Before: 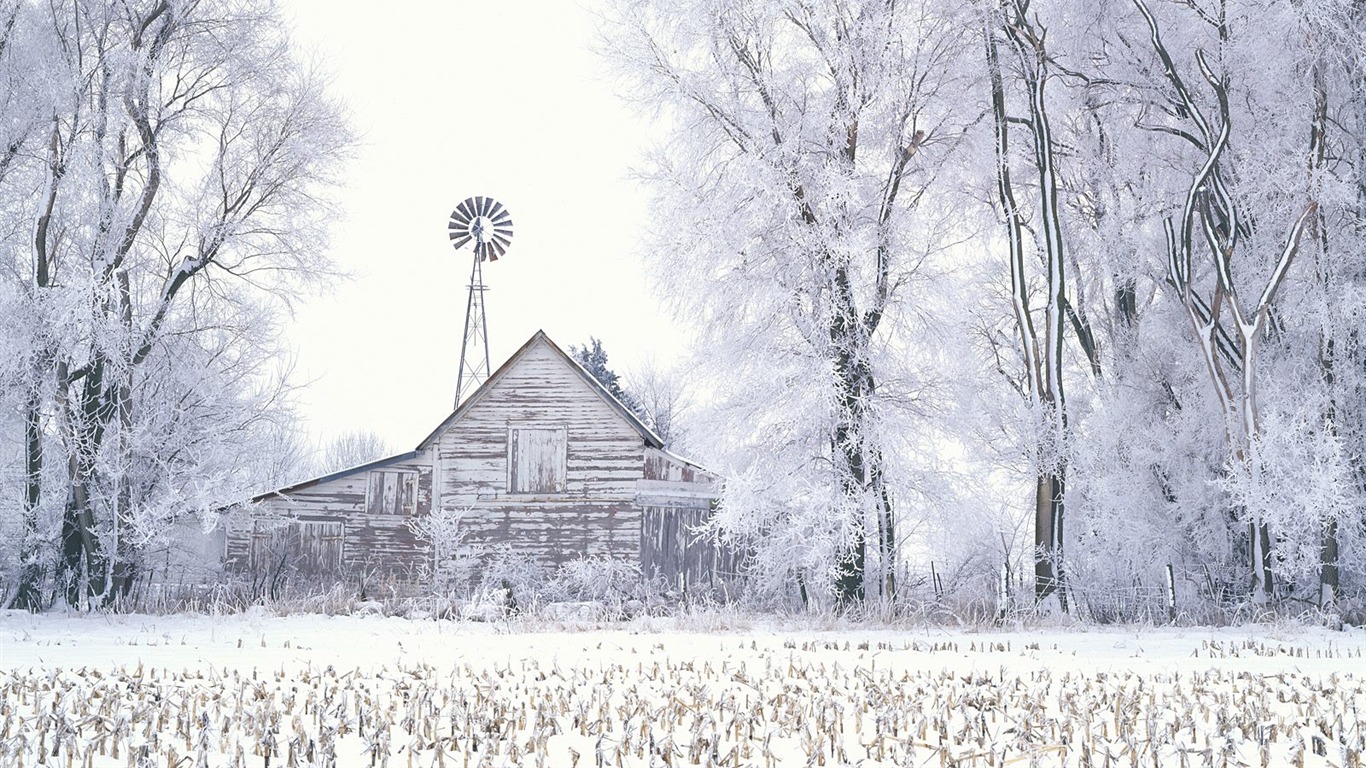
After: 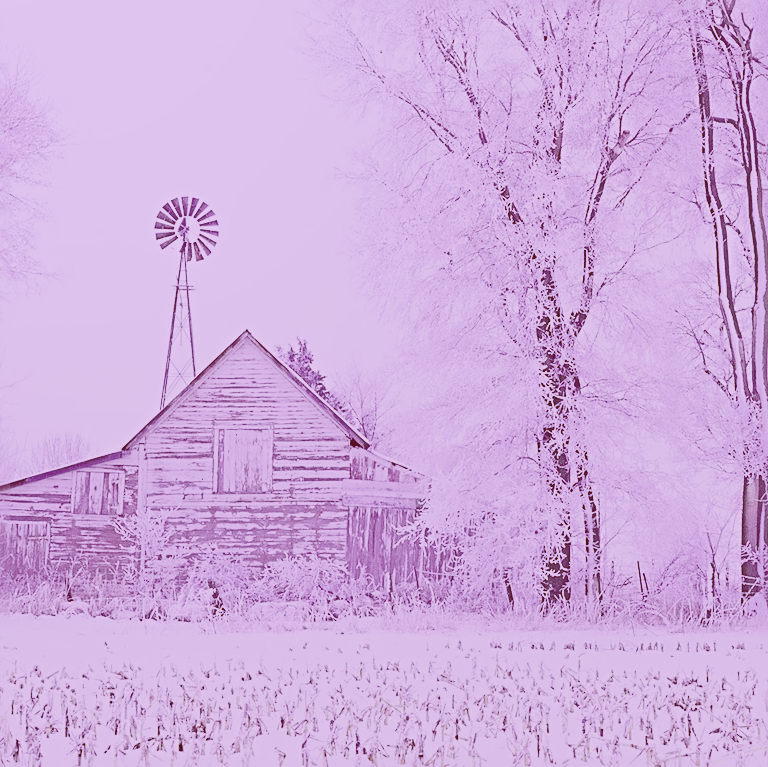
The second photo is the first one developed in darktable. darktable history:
crop: left 21.591%, right 22.135%, bottom 0.015%
exposure: black level correction 0.008, exposure 0.971 EV, compensate highlight preservation false
sharpen: radius 3.975
contrast brightness saturation: contrast 0.292
color calibration: output R [0.948, 0.091, -0.04, 0], output G [-0.3, 1.384, -0.085, 0], output B [-0.108, 0.061, 1.08, 0], illuminant custom, x 0.46, y 0.428, temperature 2622.15 K
color correction: highlights a* 9.07, highlights b* 8.93, shadows a* 39.99, shadows b* 39.54, saturation 0.765
local contrast: detail 71%
filmic rgb: middle gray luminance 17.79%, black relative exposure -7.51 EV, white relative exposure 8.46 EV, target black luminance 0%, hardness 2.23, latitude 17.92%, contrast 0.892, highlights saturation mix 4.46%, shadows ↔ highlights balance 10.68%, contrast in shadows safe
